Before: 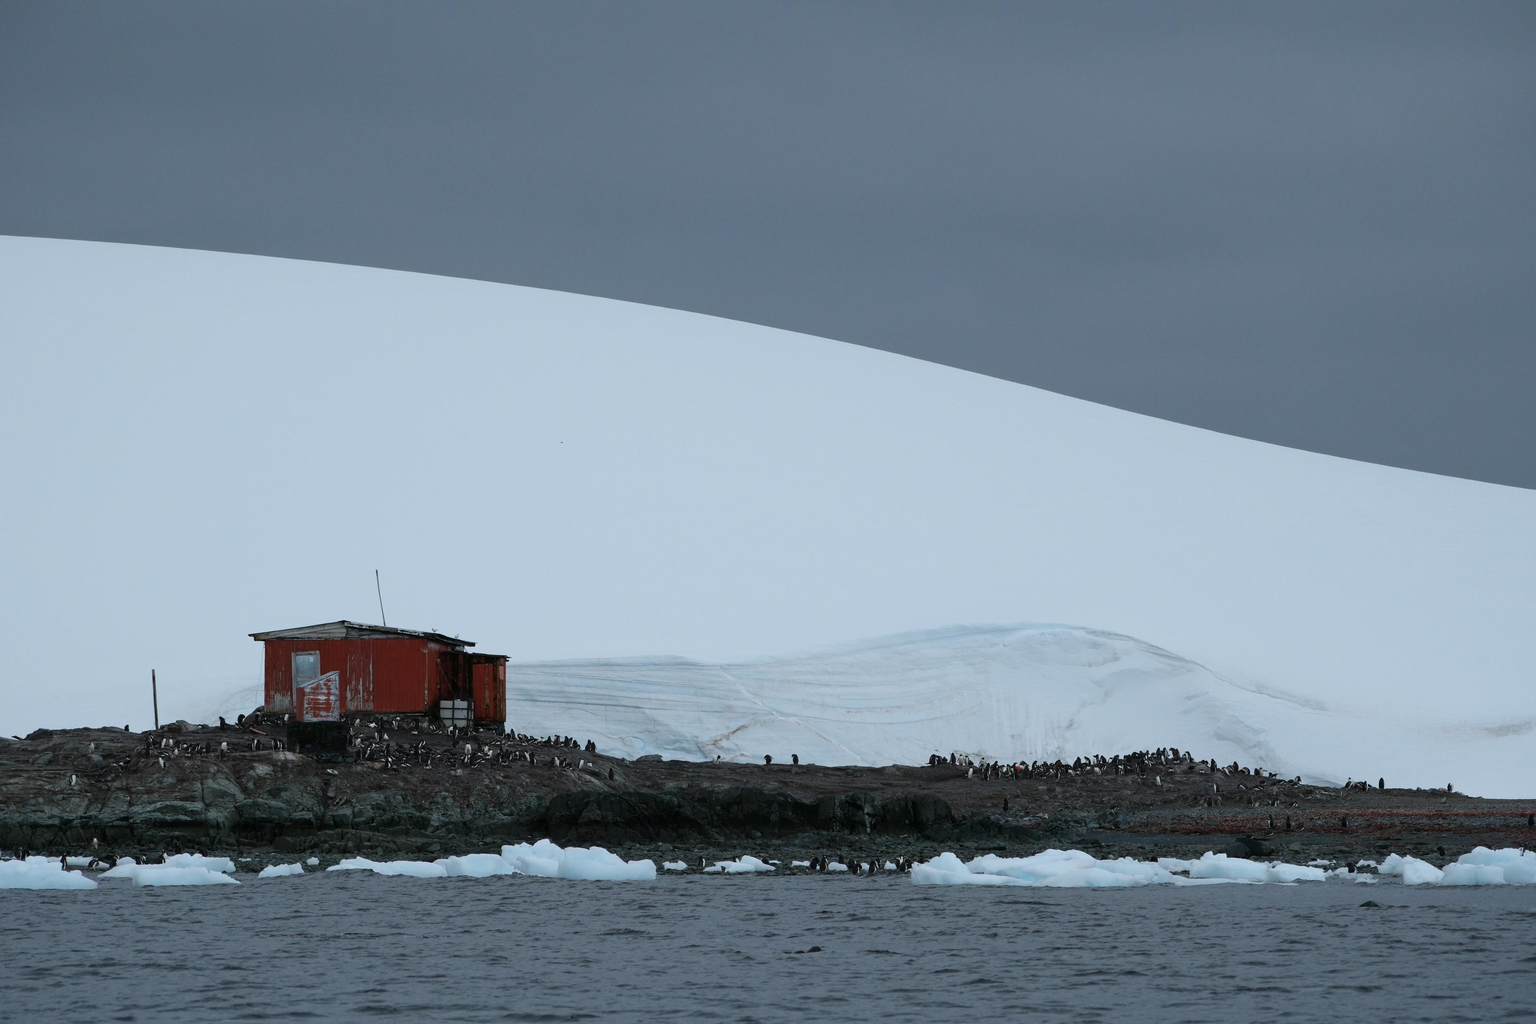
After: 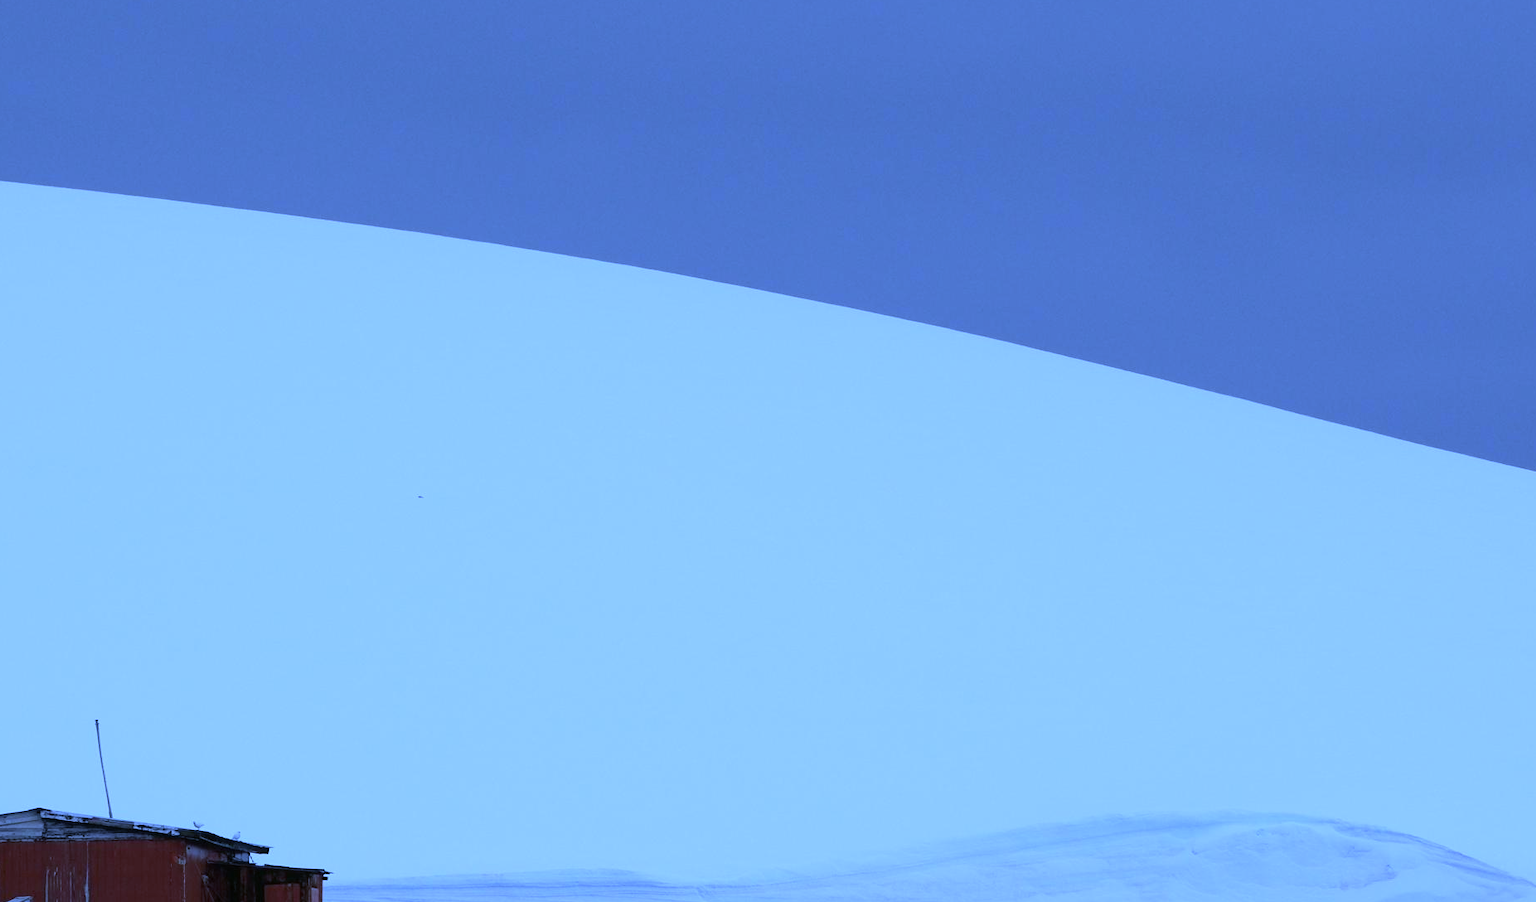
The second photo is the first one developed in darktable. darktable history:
white balance: red 0.766, blue 1.537
crop: left 20.932%, top 15.471%, right 21.848%, bottom 34.081%
